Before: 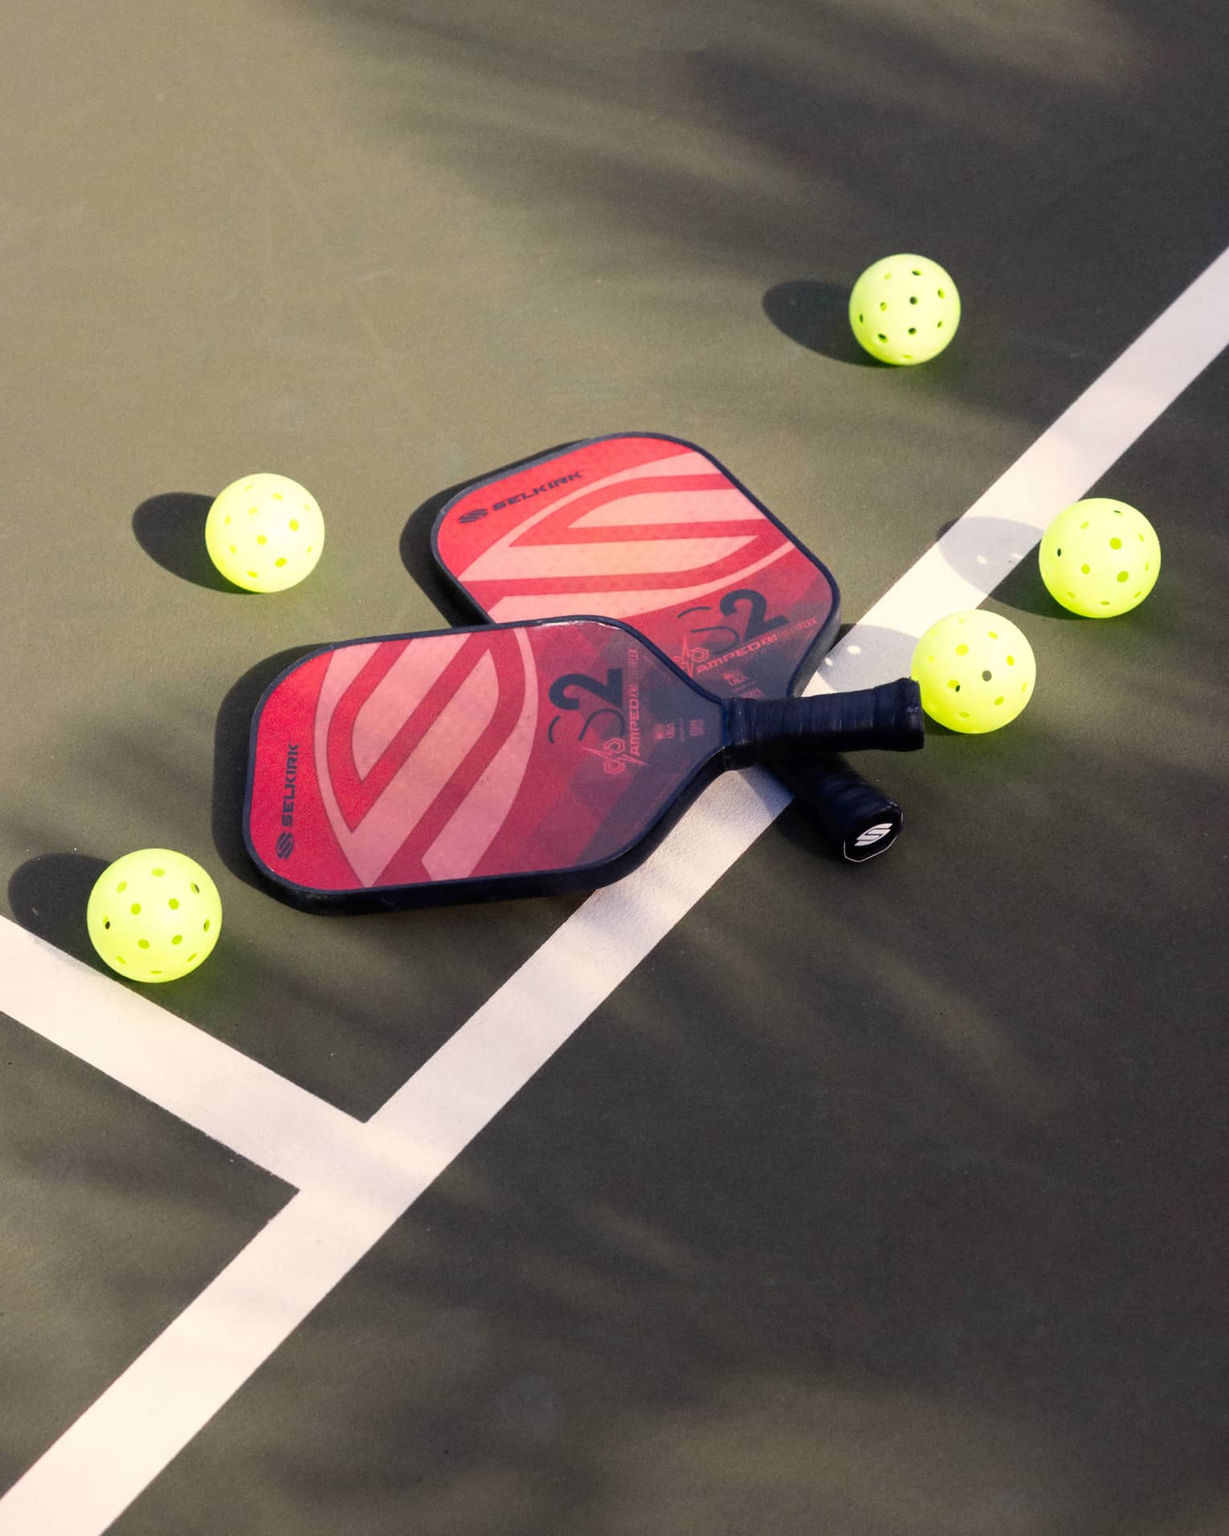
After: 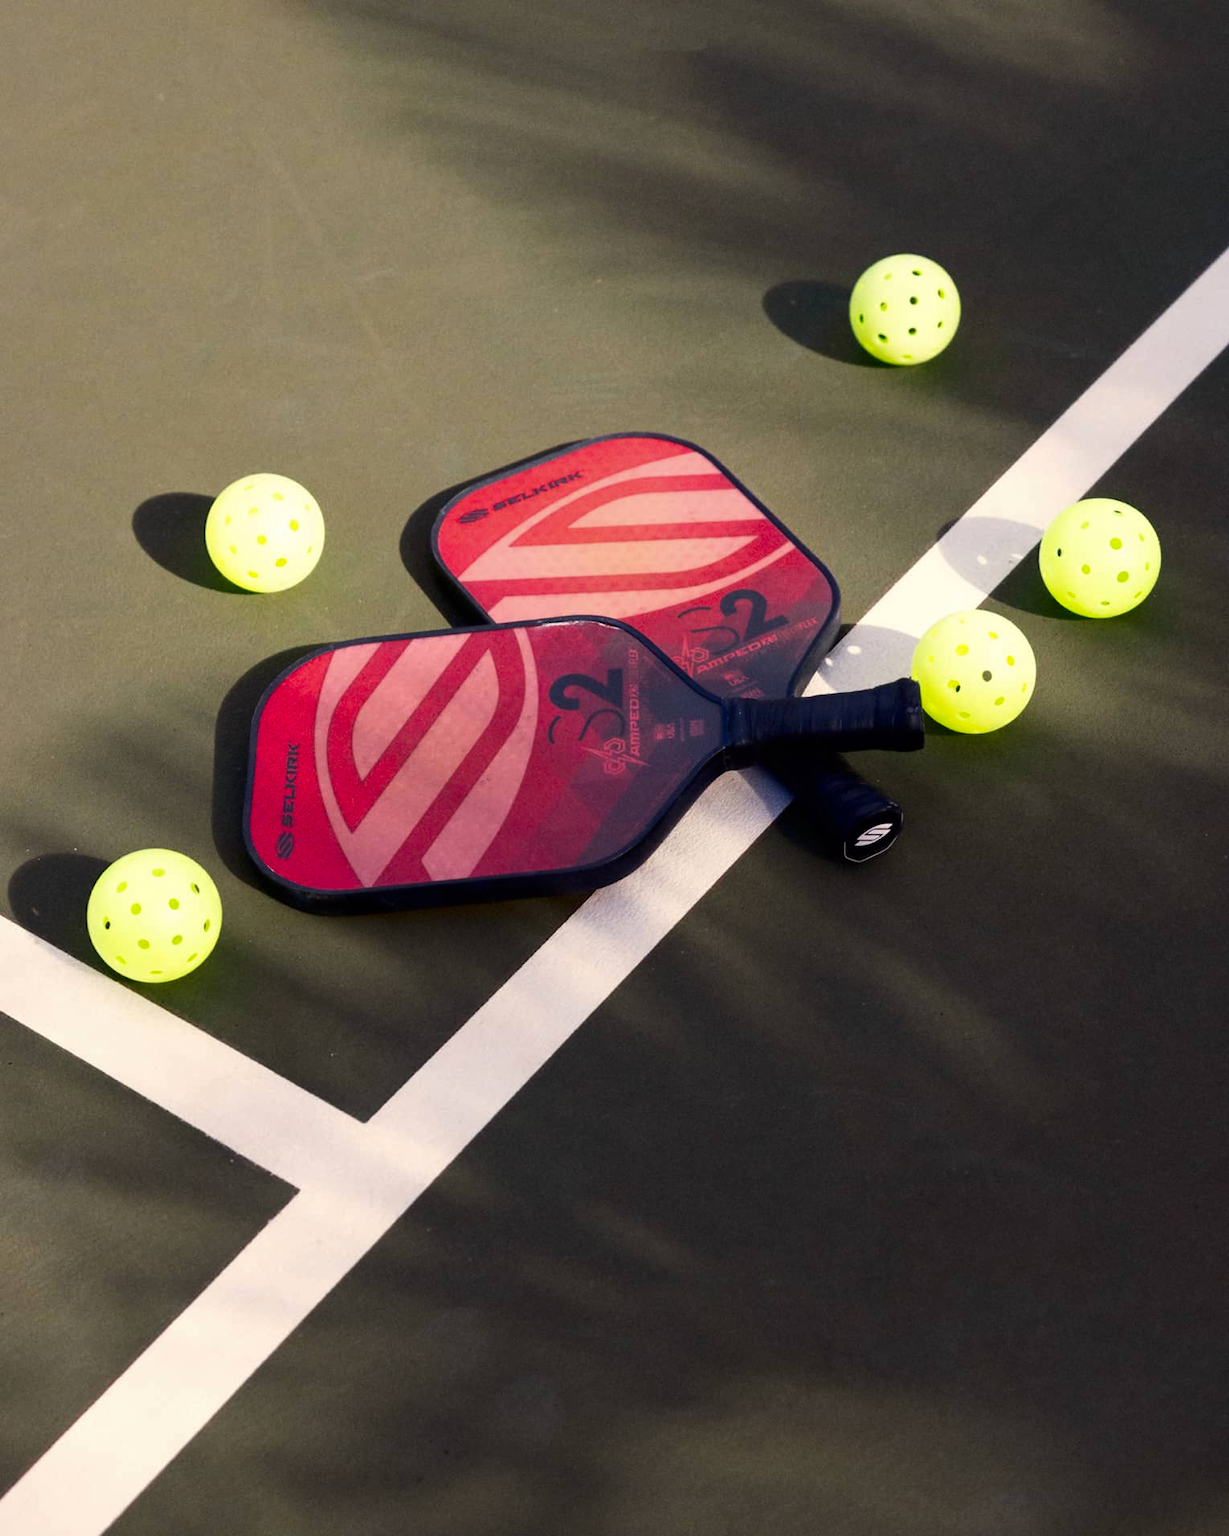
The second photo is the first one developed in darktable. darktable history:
contrast brightness saturation: contrast 0.07, brightness -0.13, saturation 0.06
